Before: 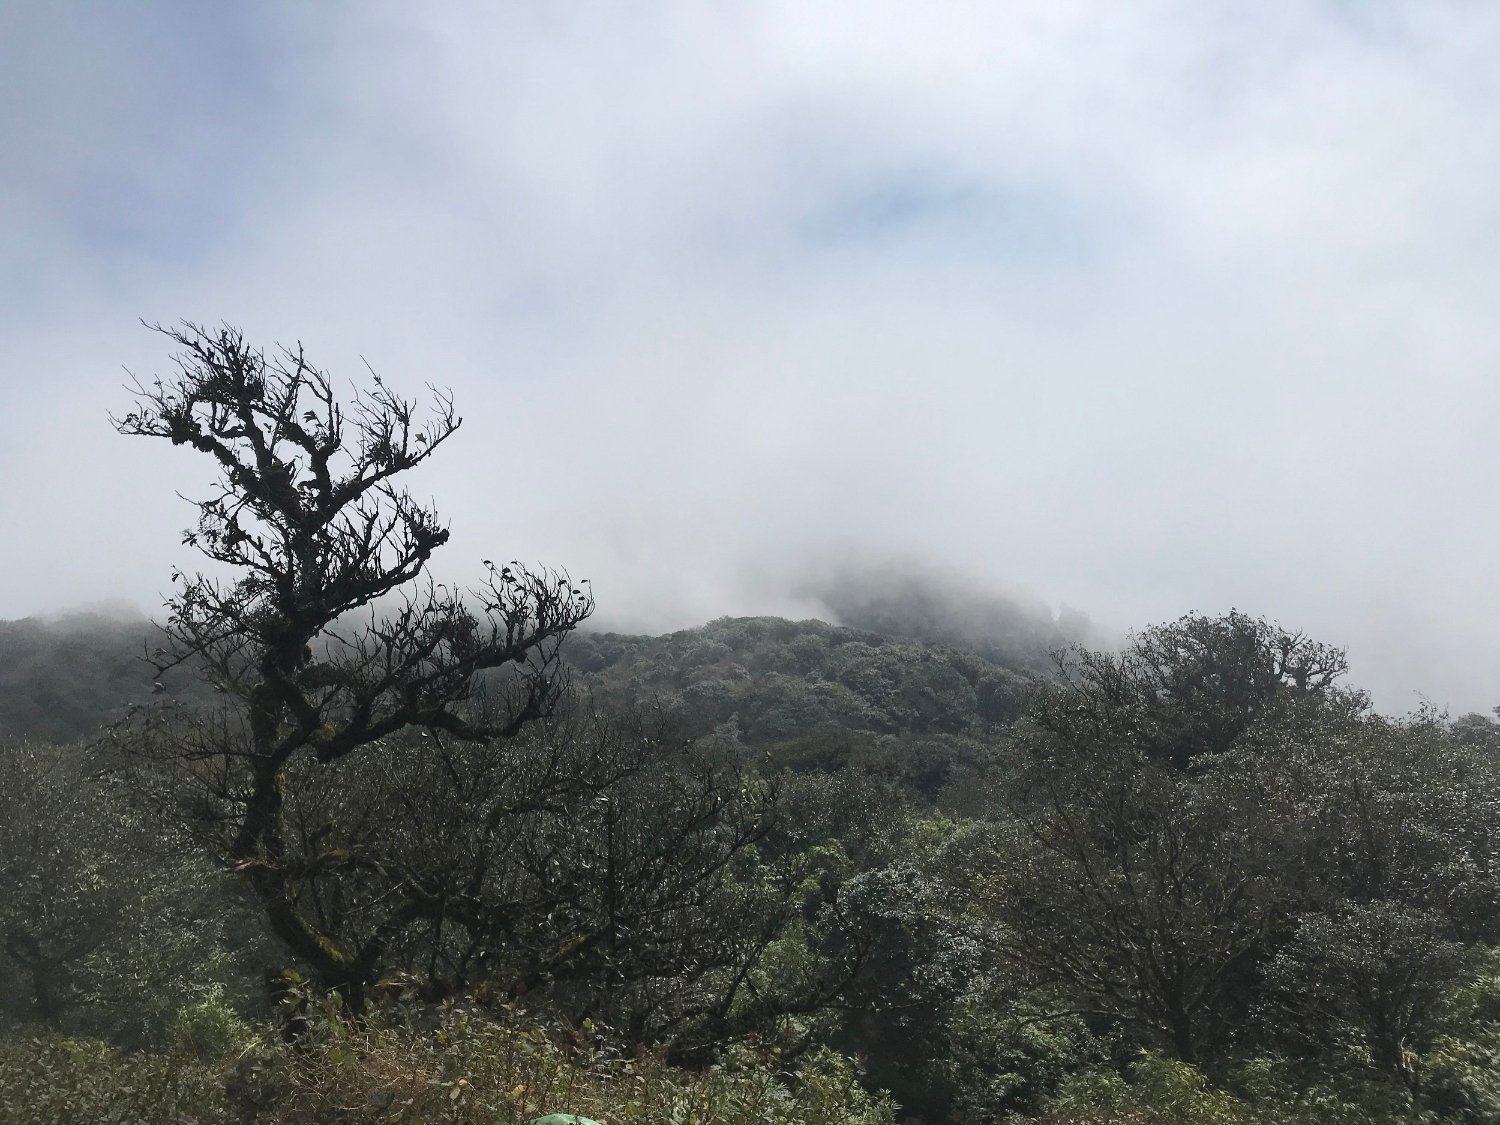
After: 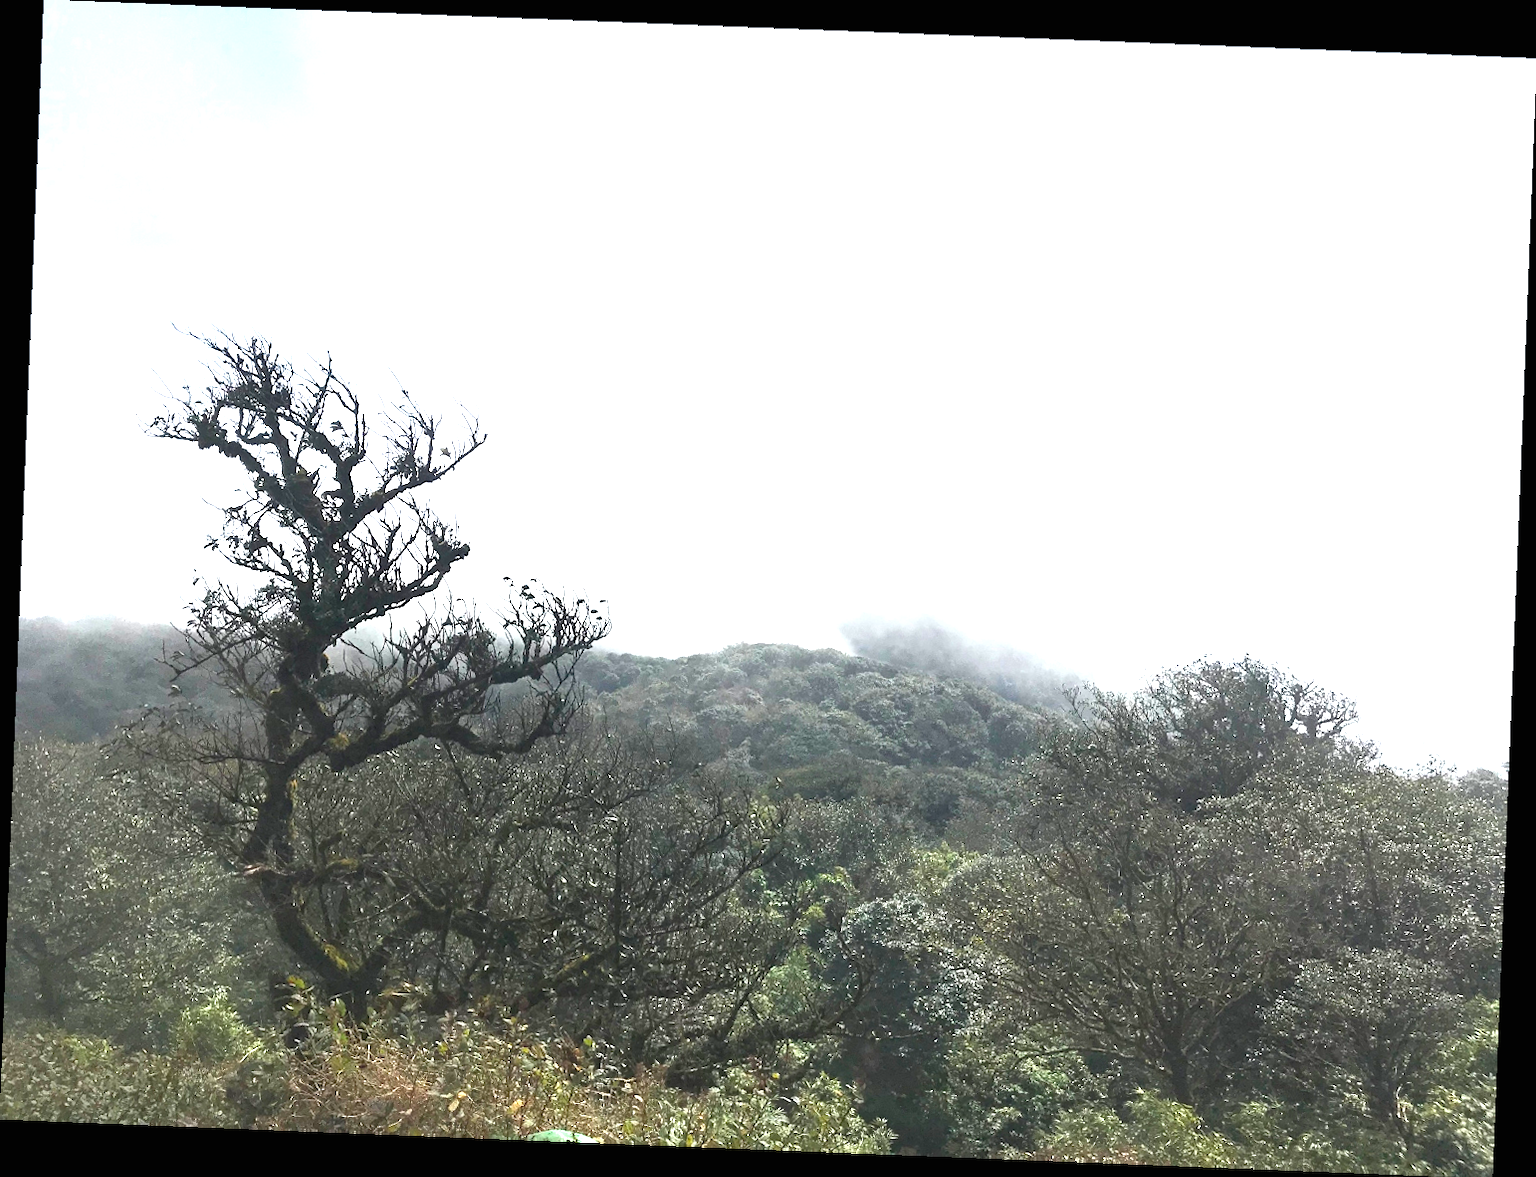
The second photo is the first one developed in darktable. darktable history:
rotate and perspective: rotation 2.27°, automatic cropping off
exposure: black level correction 0, exposure 1.6 EV, compensate exposure bias true, compensate highlight preservation false
